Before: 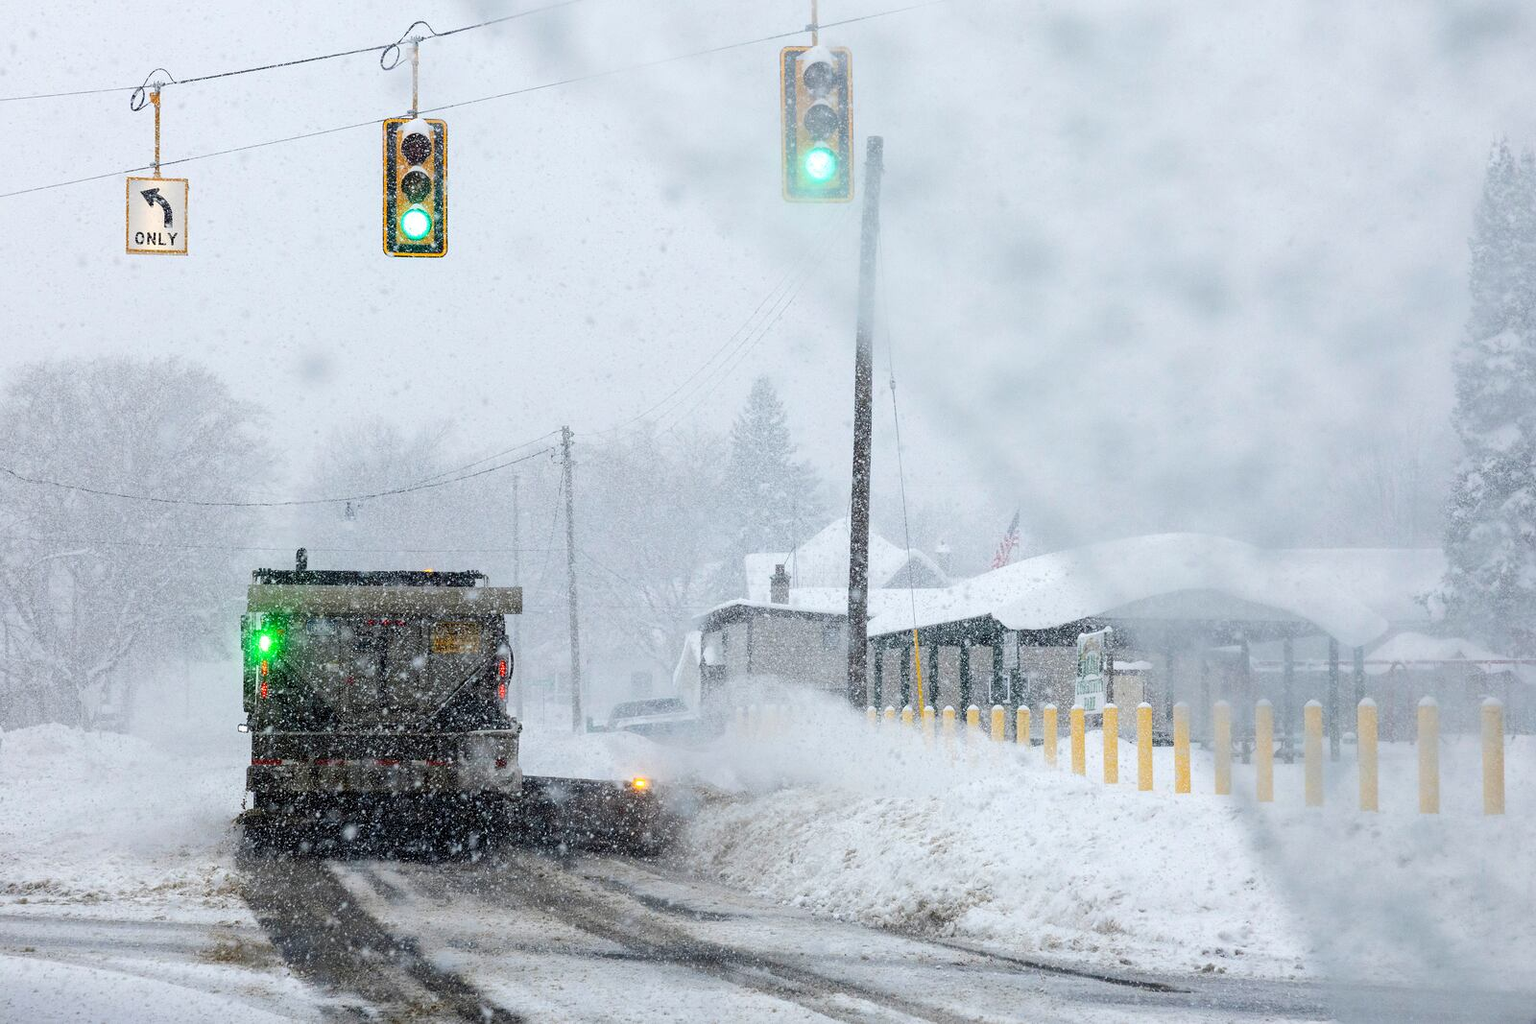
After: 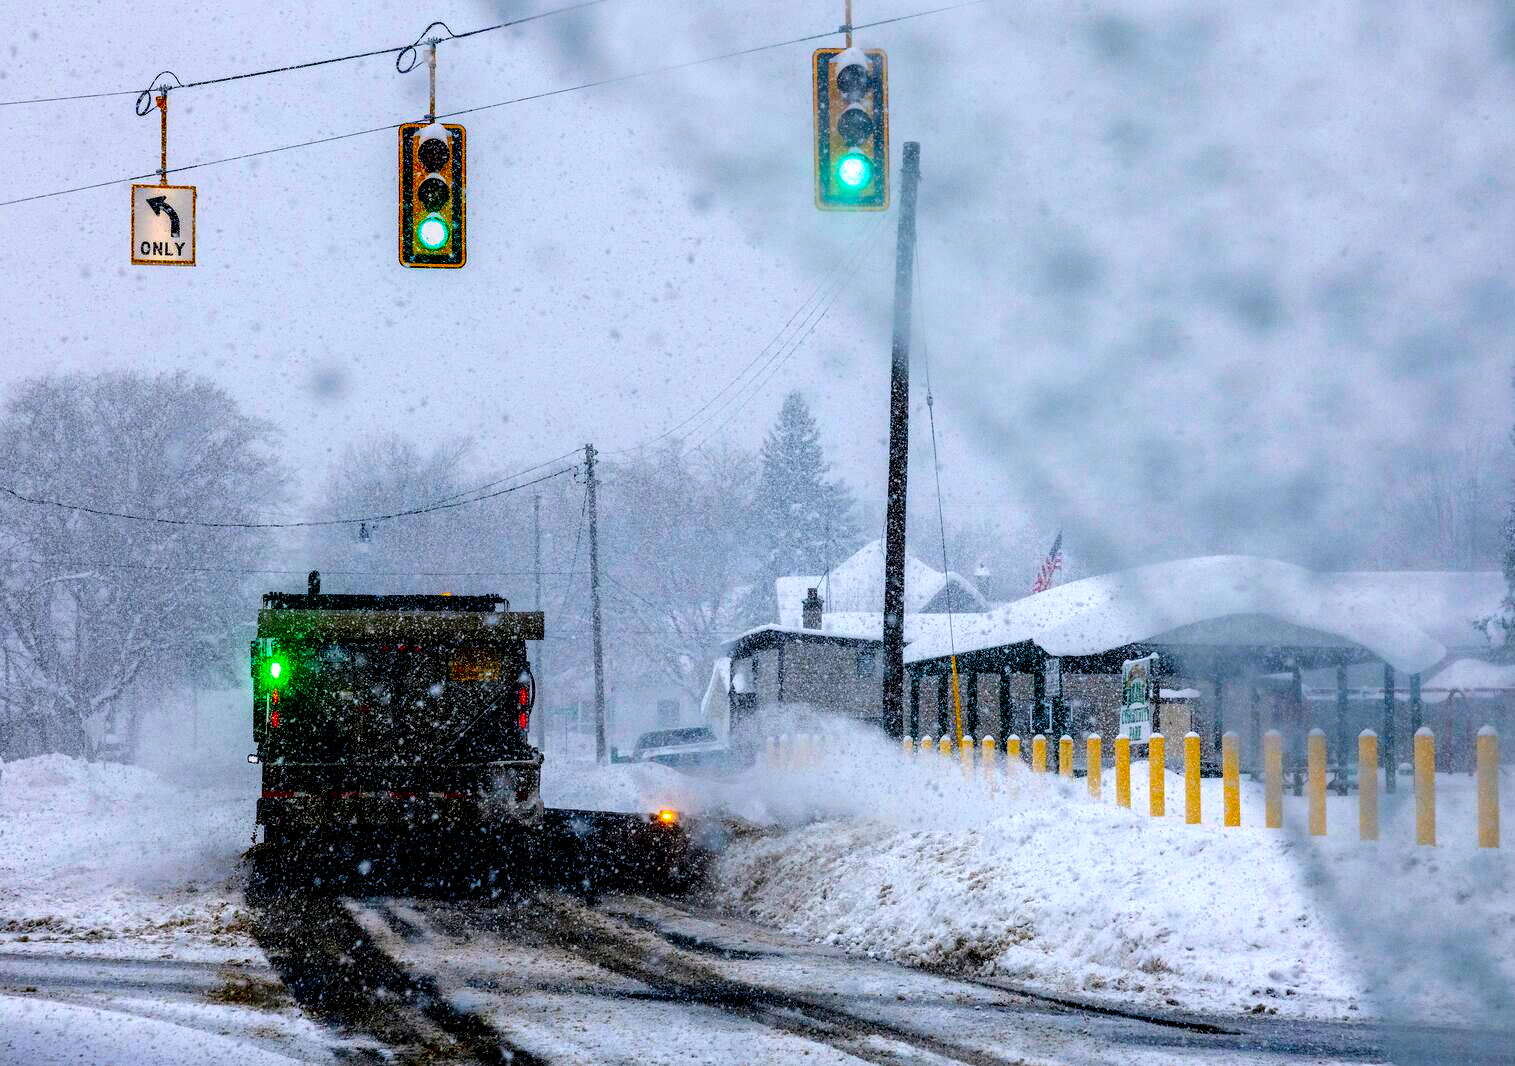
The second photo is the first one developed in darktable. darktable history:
local contrast: shadows 165%, detail 225%
crop and rotate: left 0%, right 5.306%
exposure: exposure -0.455 EV, compensate exposure bias true, compensate highlight preservation false
color correction: highlights a* 1.57, highlights b* -1.86, saturation 2.51
